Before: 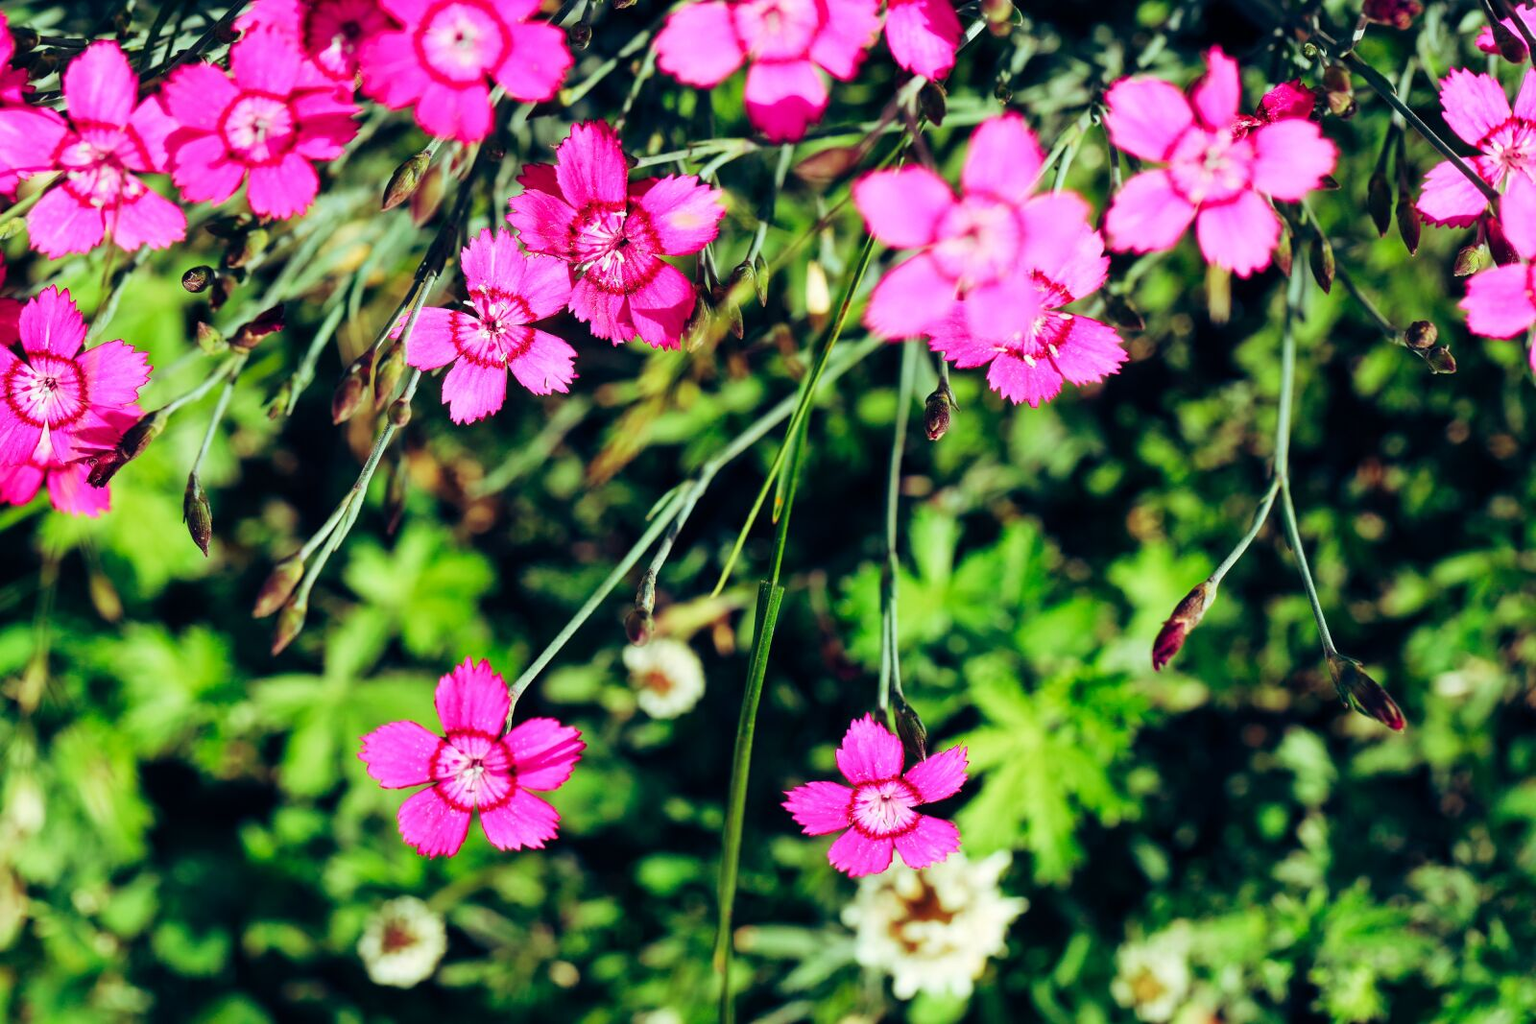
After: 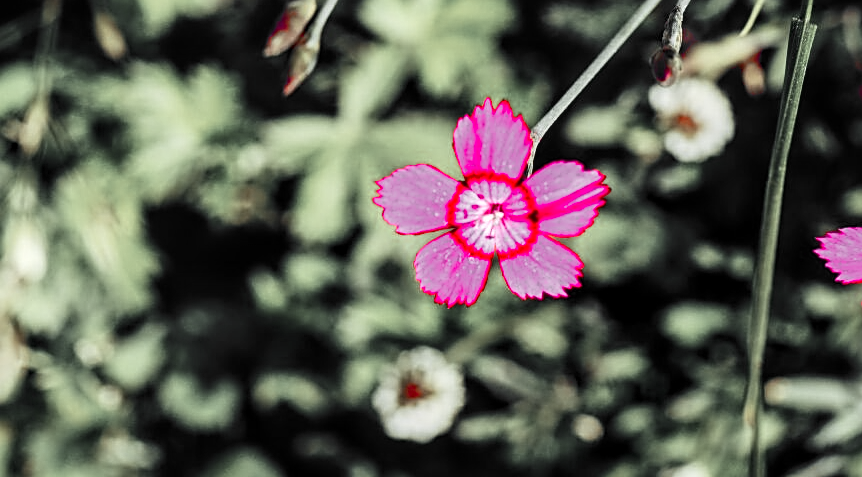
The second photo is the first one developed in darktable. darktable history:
crop and rotate: top 55.061%, right 46.122%, bottom 0.153%
sharpen: on, module defaults
contrast brightness saturation: contrast 0.147, brightness -0.014, saturation 0.103
local contrast: on, module defaults
color zones: curves: ch1 [(0, 0.831) (0.08, 0.771) (0.157, 0.268) (0.241, 0.207) (0.562, -0.005) (0.714, -0.013) (0.876, 0.01) (1, 0.831)]
